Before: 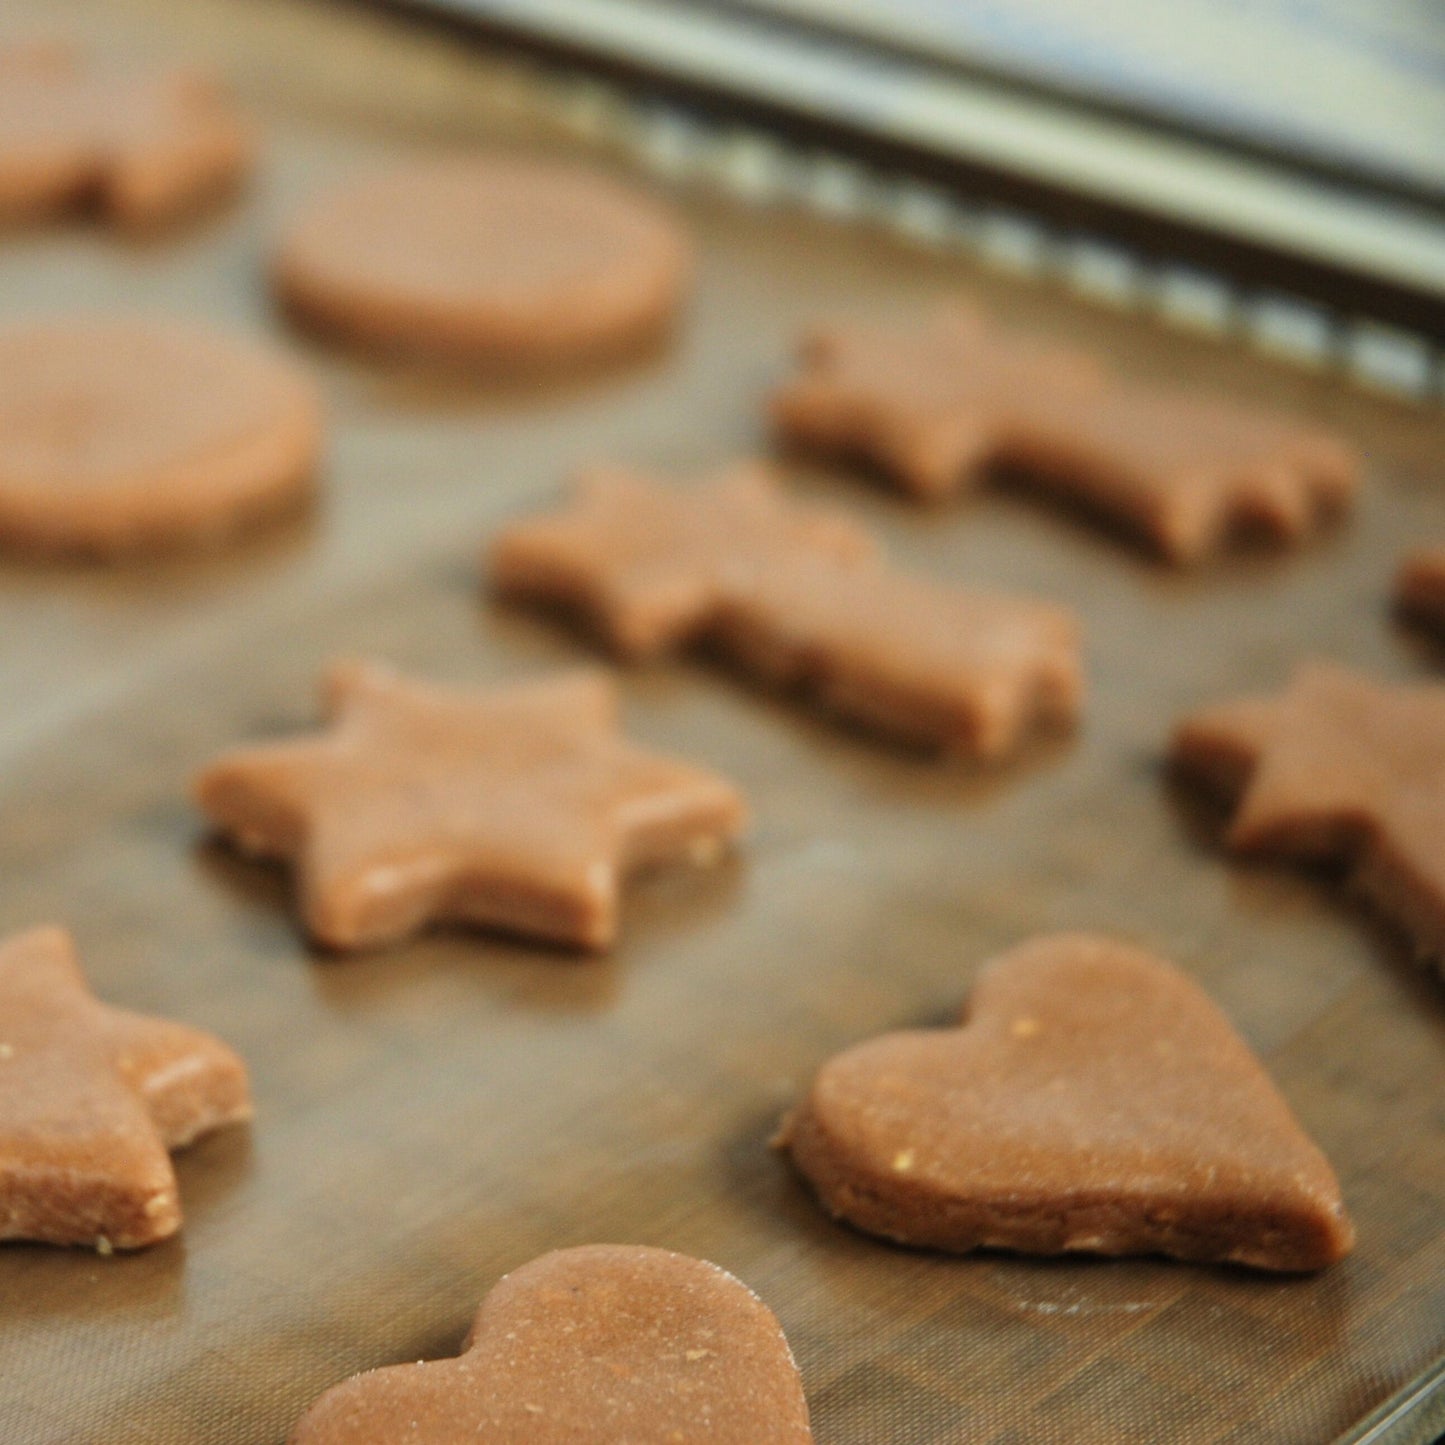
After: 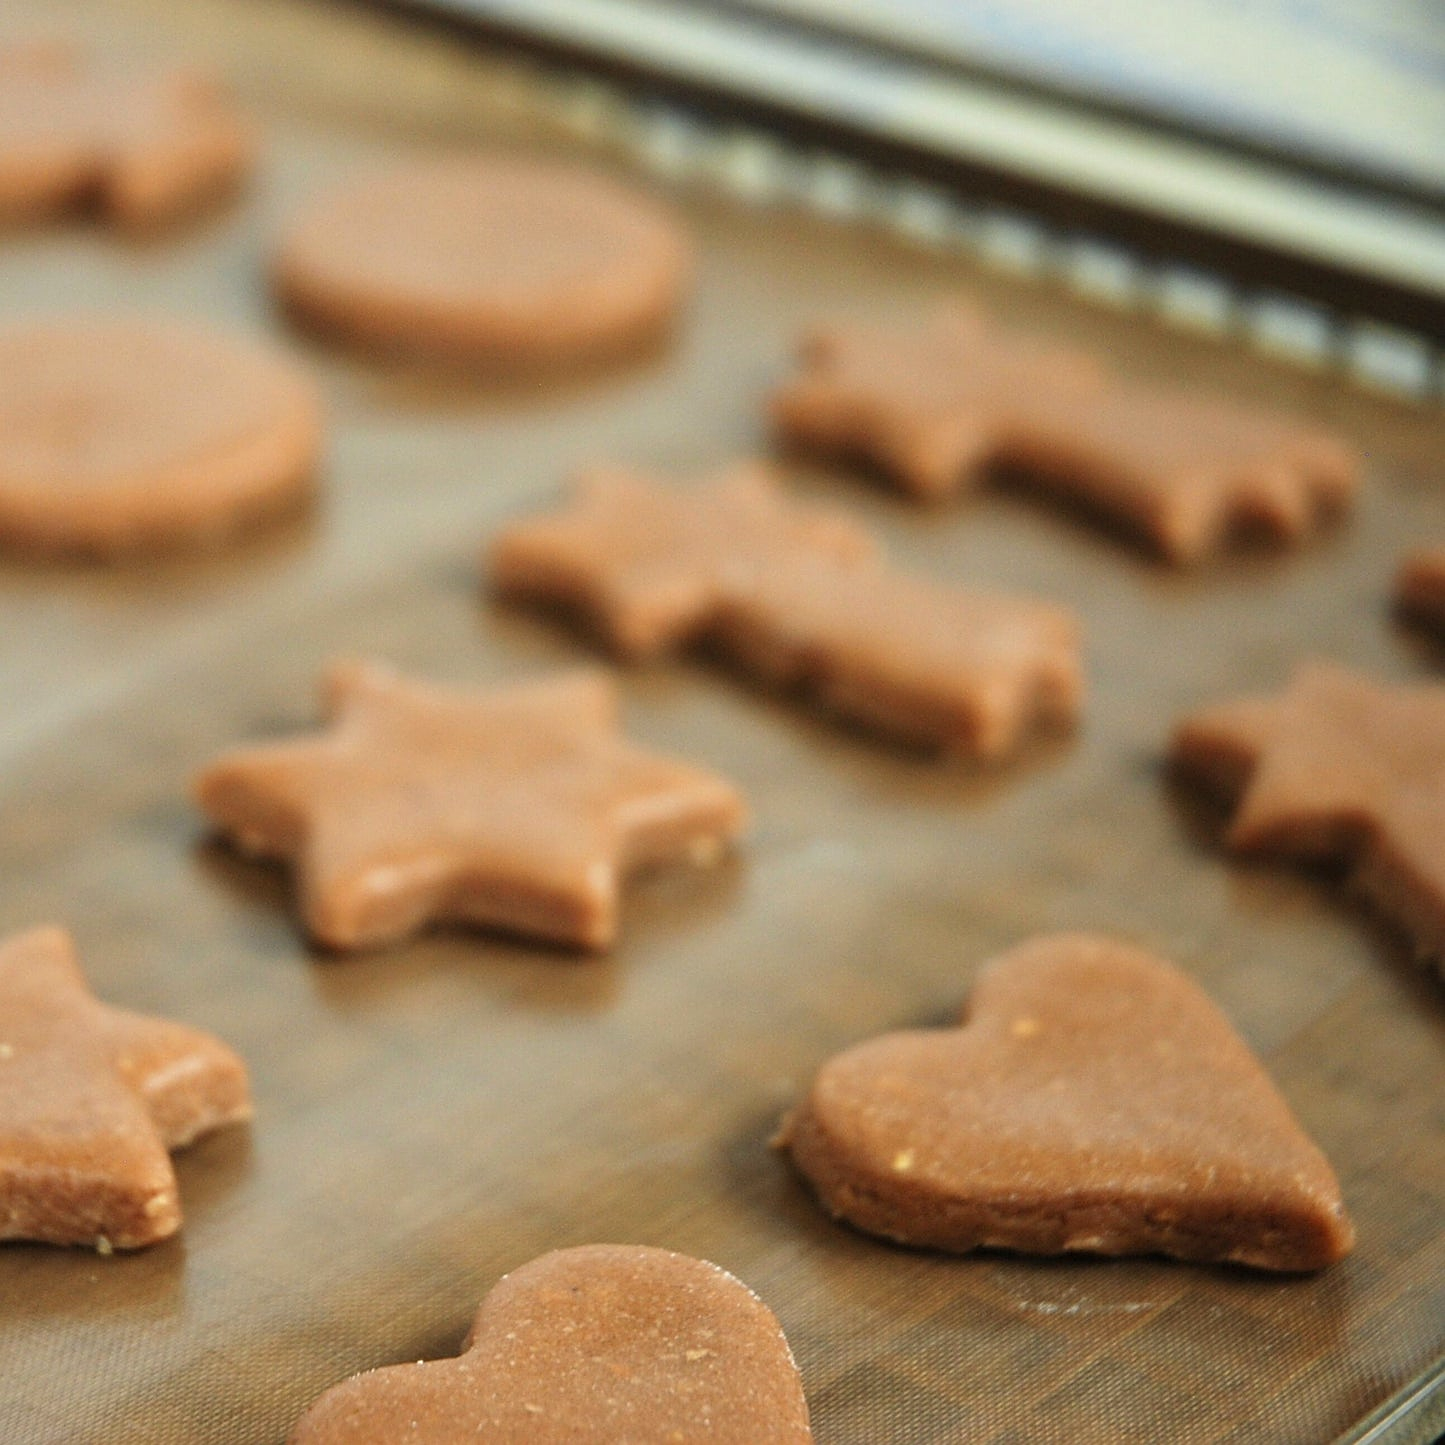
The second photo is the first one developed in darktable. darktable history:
exposure: exposure 0.203 EV, compensate highlight preservation false
sharpen: on, module defaults
